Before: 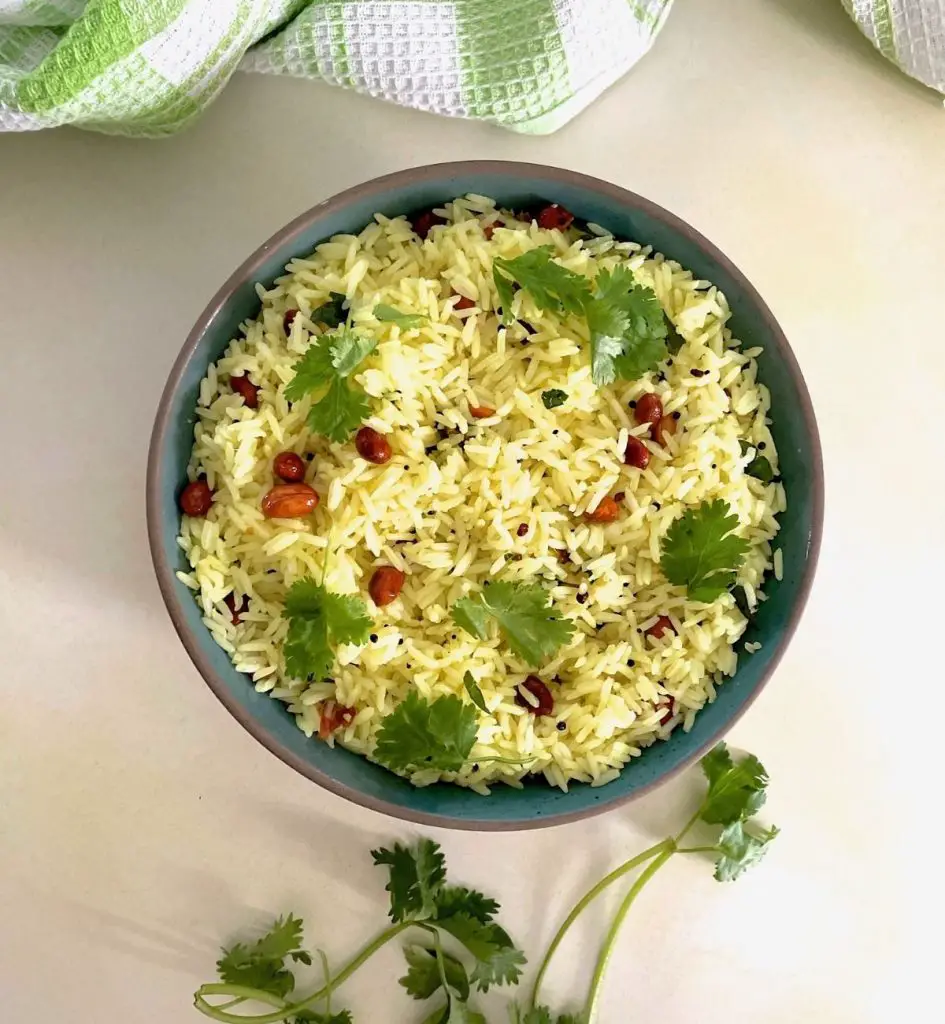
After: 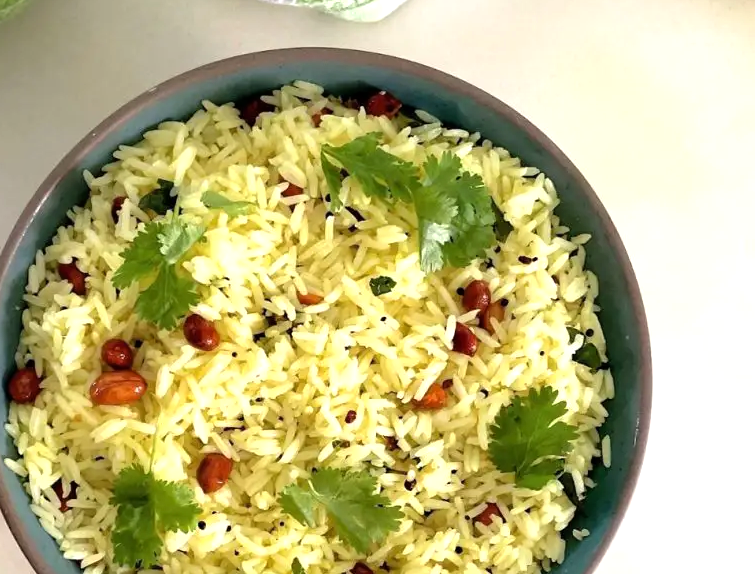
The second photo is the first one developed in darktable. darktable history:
exposure: exposure -0.112 EV, compensate highlight preservation false
crop: left 18.257%, top 11.099%, right 1.816%, bottom 32.774%
tone equalizer: -8 EV -0.386 EV, -7 EV -0.402 EV, -6 EV -0.312 EV, -5 EV -0.249 EV, -3 EV 0.192 EV, -2 EV 0.315 EV, -1 EV 0.398 EV, +0 EV 0.437 EV, mask exposure compensation -0.505 EV
